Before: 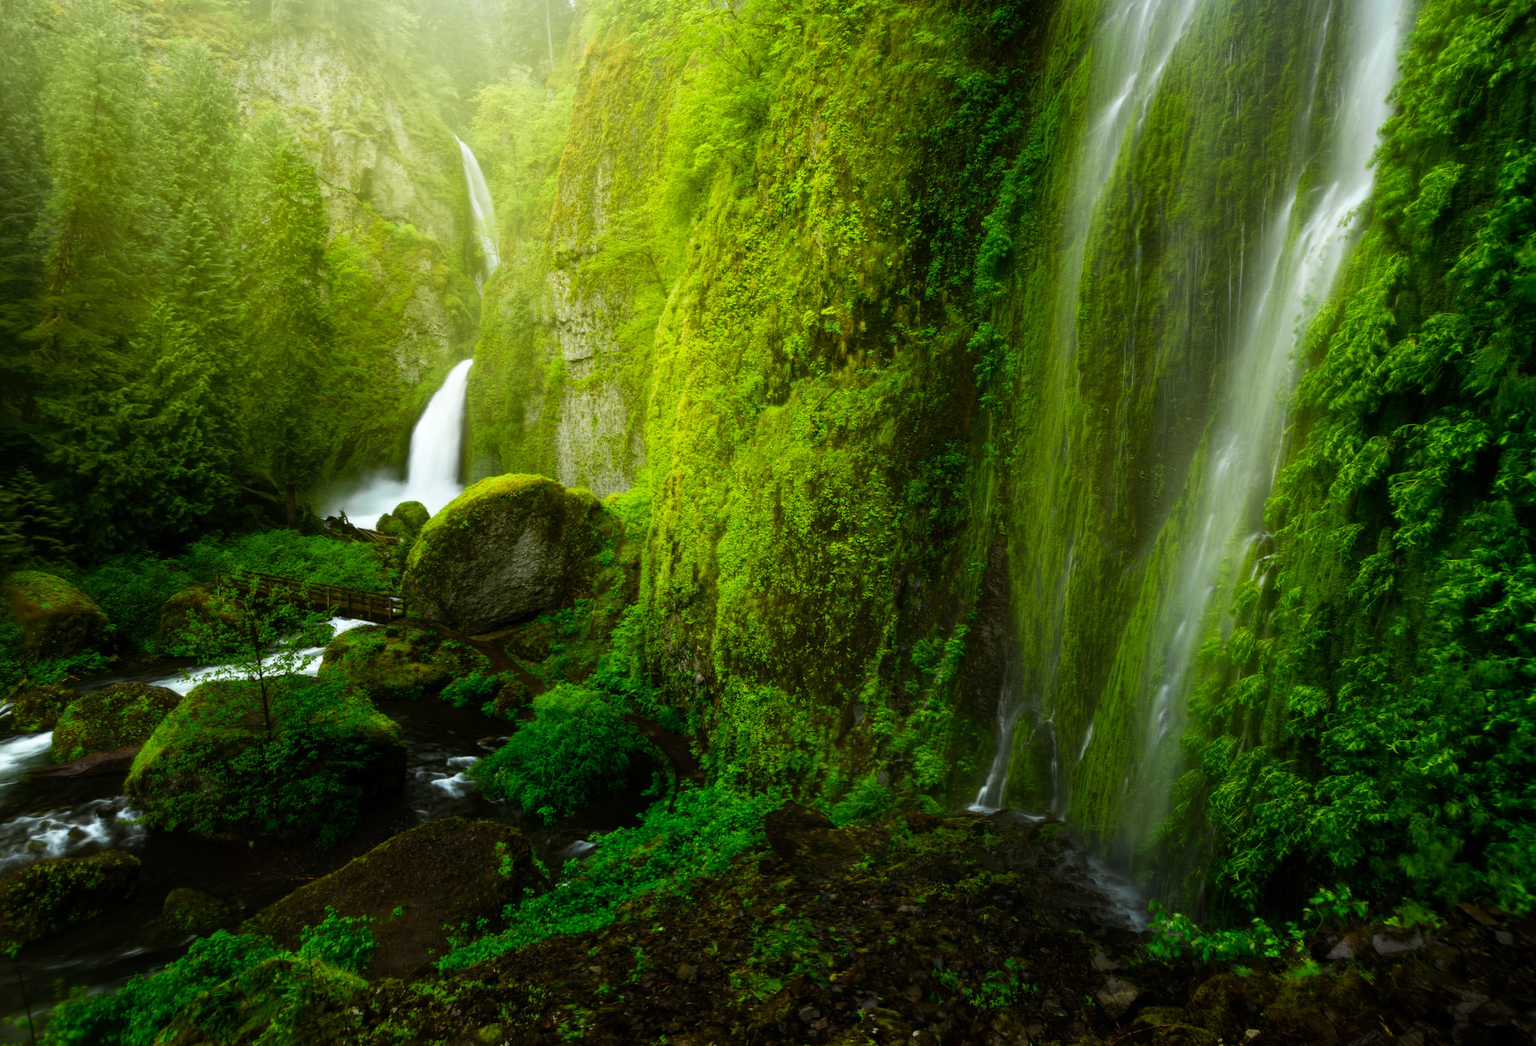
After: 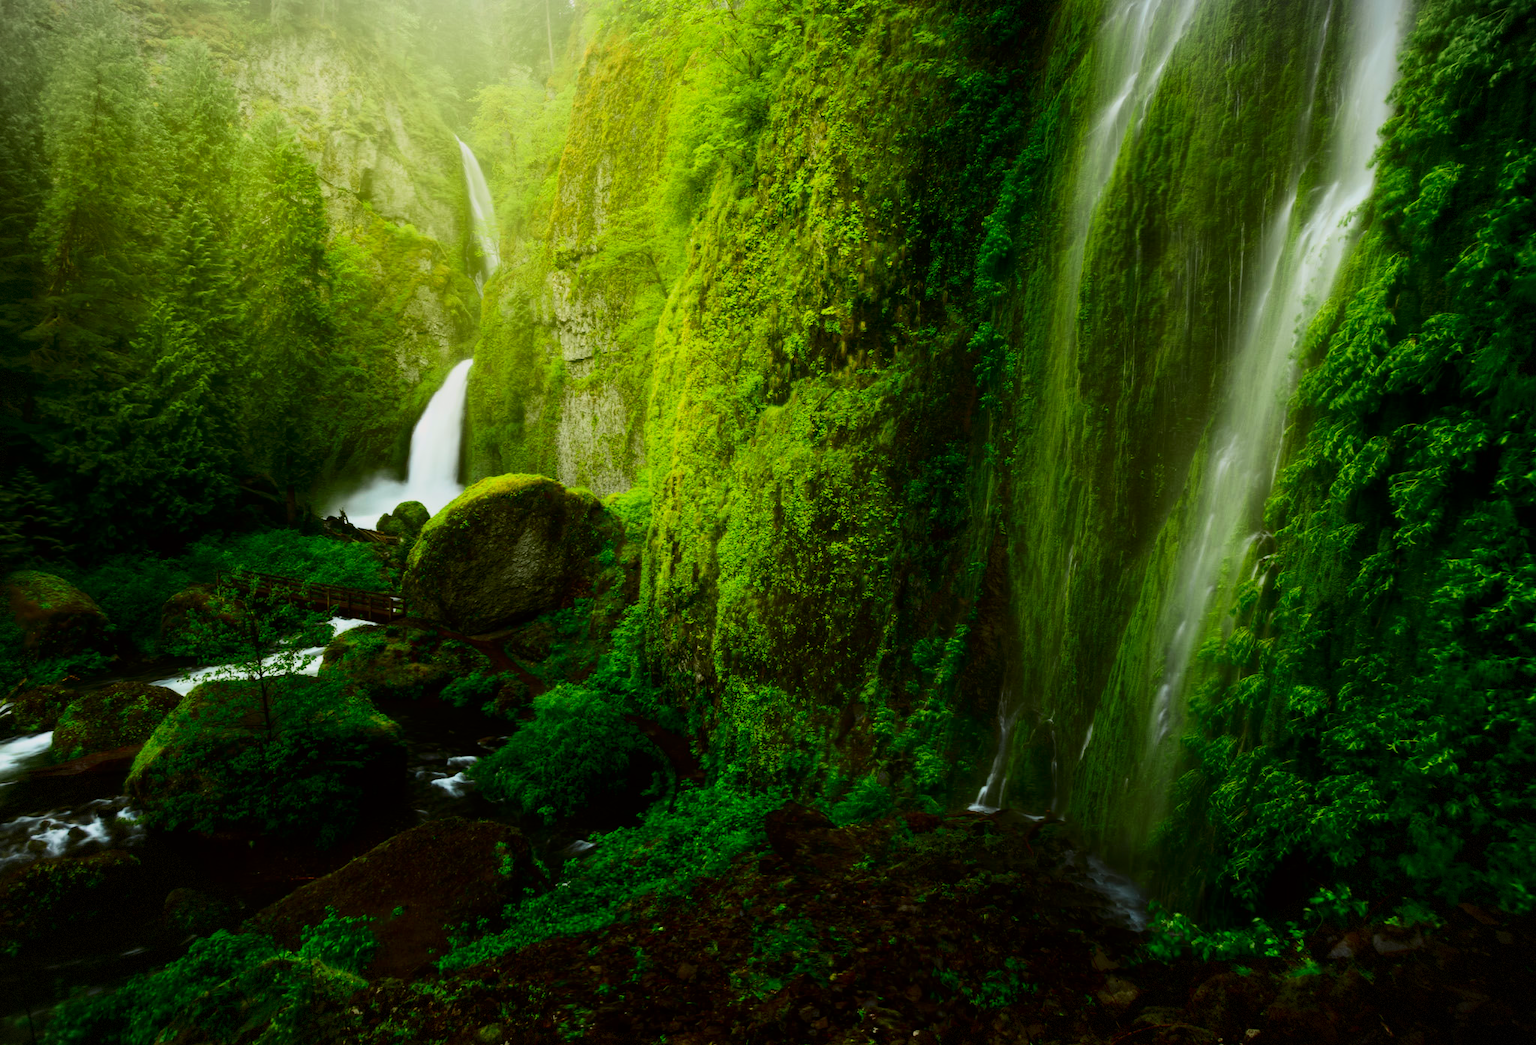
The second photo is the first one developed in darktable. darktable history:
contrast brightness saturation: contrast 0.07, brightness -0.14, saturation 0.11
tone curve: curves: ch0 [(0, 0) (0.091, 0.074) (0.184, 0.168) (0.491, 0.519) (0.748, 0.765) (1, 0.919)]; ch1 [(0, 0) (0.179, 0.173) (0.322, 0.32) (0.424, 0.424) (0.502, 0.504) (0.56, 0.578) (0.631, 0.667) (0.777, 0.806) (1, 1)]; ch2 [(0, 0) (0.434, 0.447) (0.483, 0.487) (0.547, 0.564) (0.676, 0.673) (1, 1)], color space Lab, independent channels, preserve colors none
vignetting: fall-off start 100%, brightness -0.406, saturation -0.3, width/height ratio 1.324, dithering 8-bit output, unbound false
